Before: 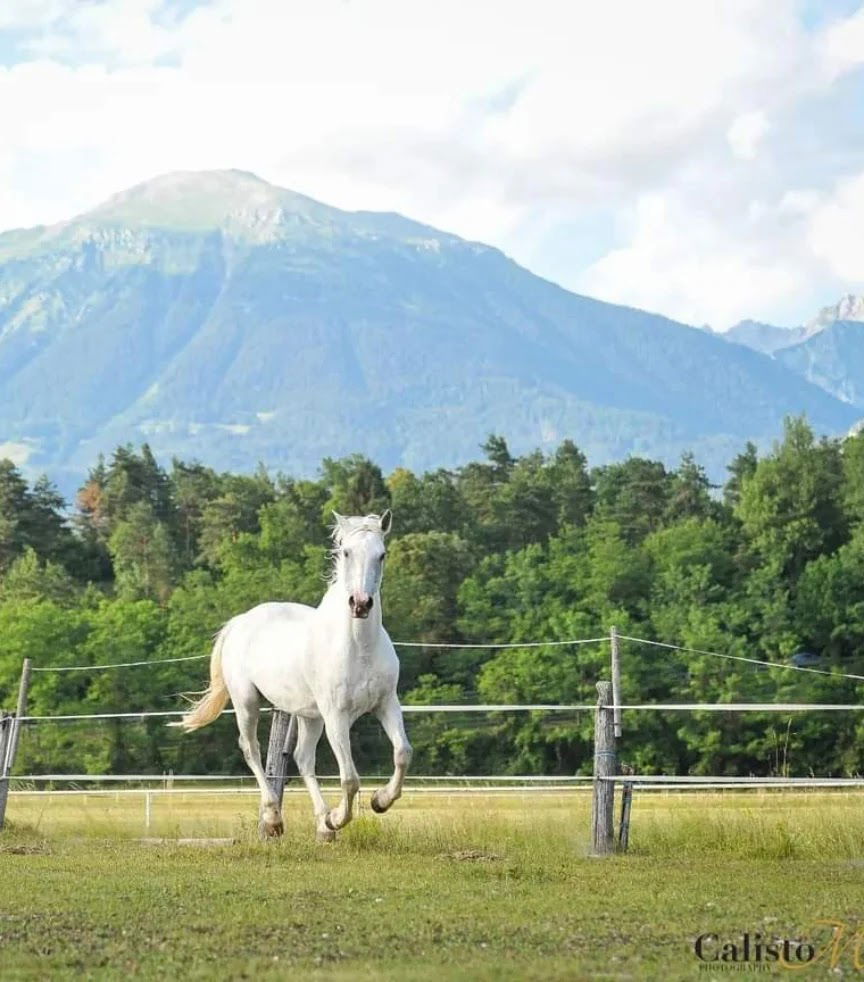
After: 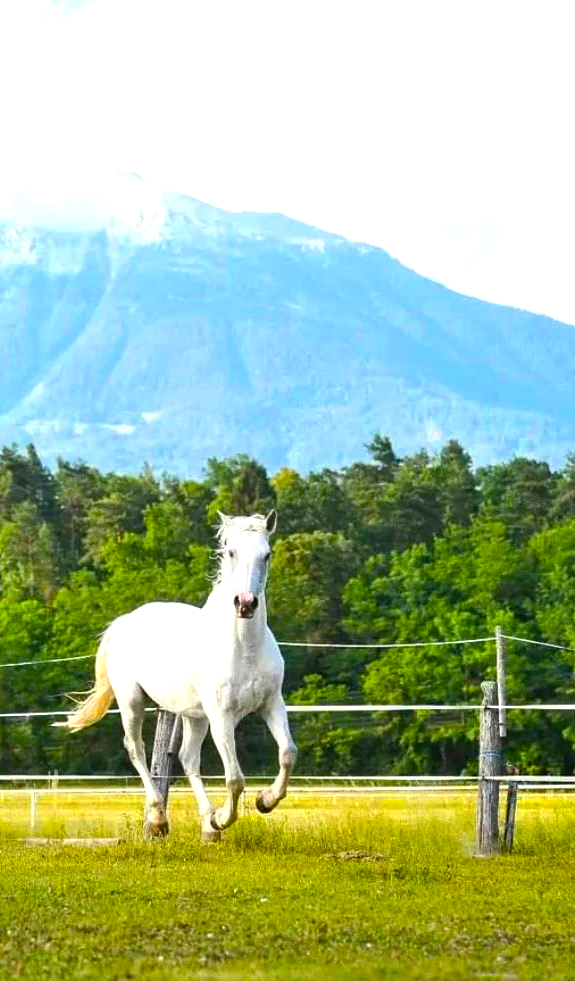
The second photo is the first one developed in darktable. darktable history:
color balance rgb: linear chroma grading › global chroma 9%, perceptual saturation grading › global saturation 36%, perceptual saturation grading › shadows 35%, perceptual brilliance grading › global brilliance 15%, perceptual brilliance grading › shadows -35%, global vibrance 15%
crop and rotate: left 13.342%, right 19.991%
